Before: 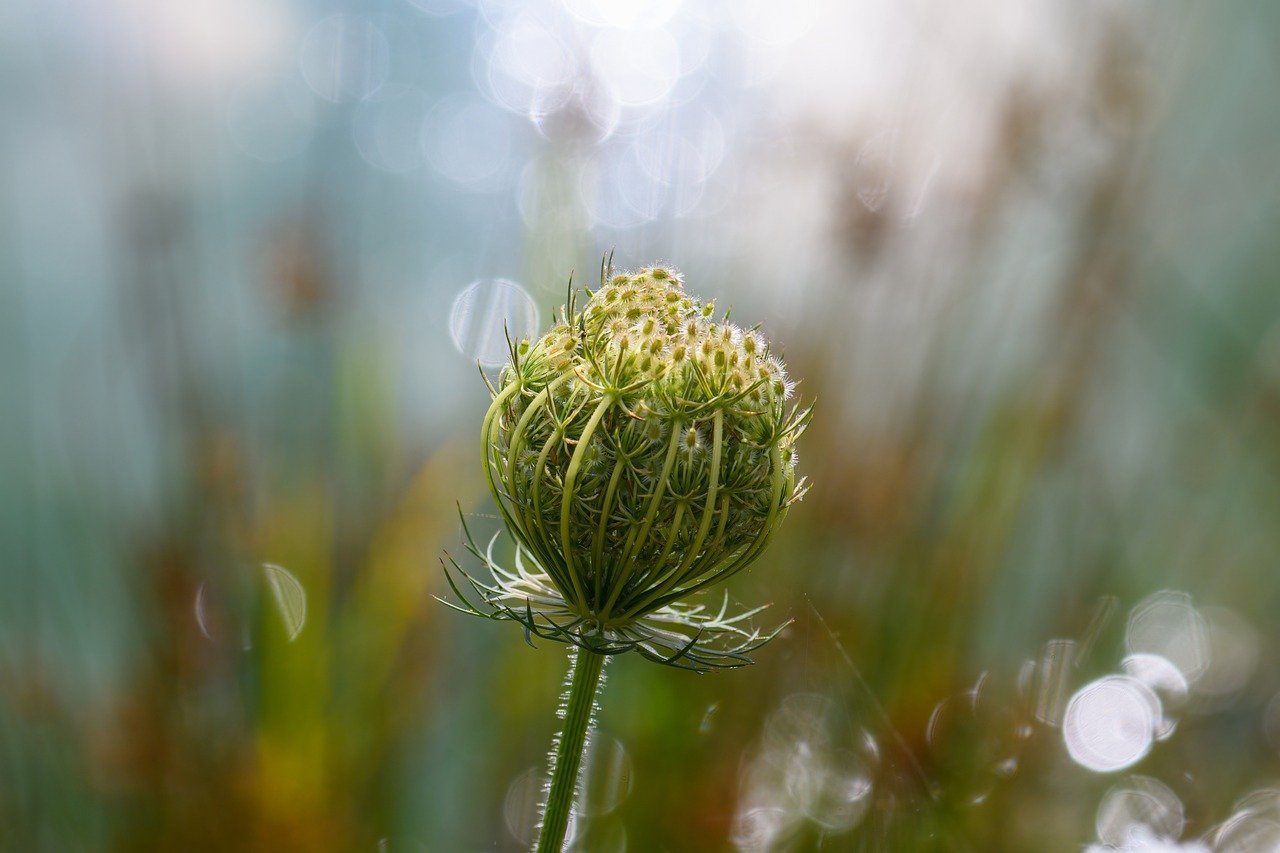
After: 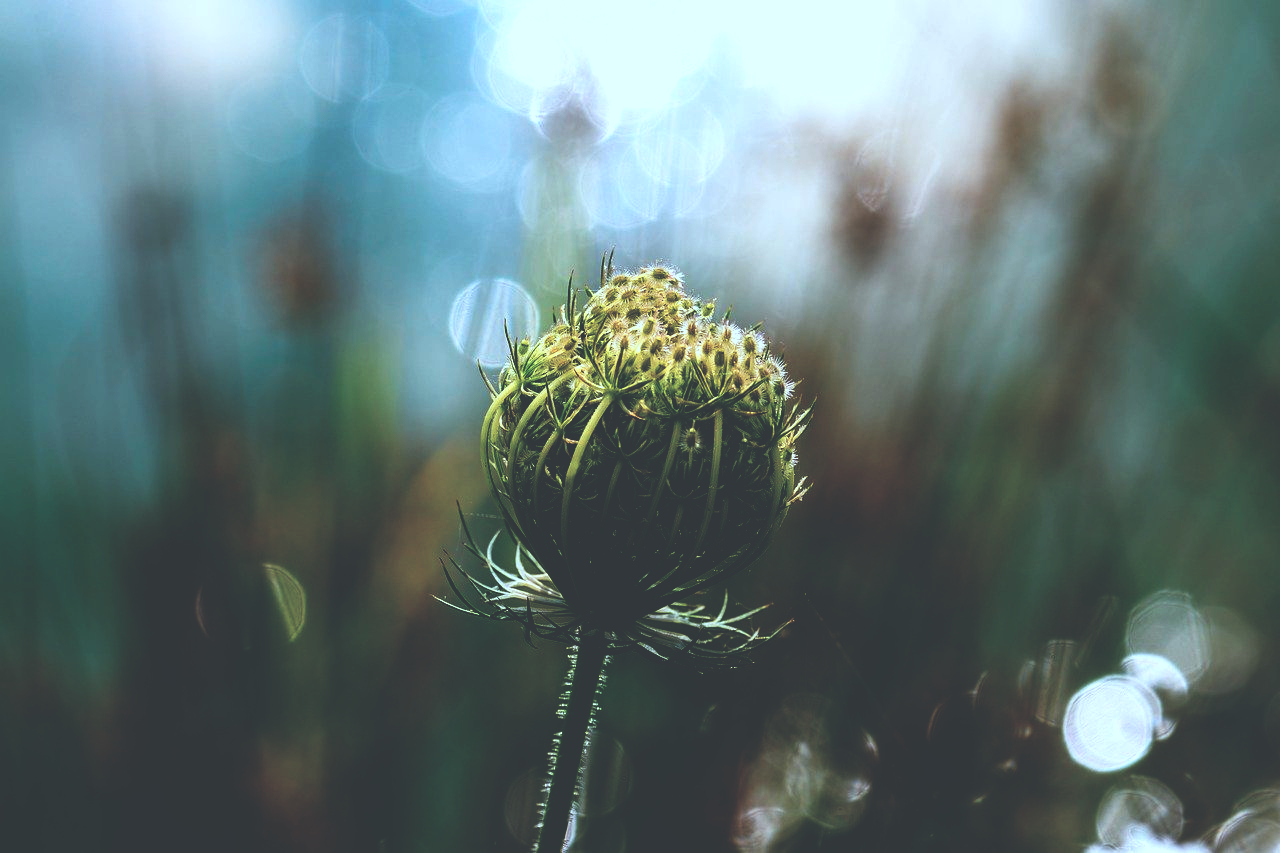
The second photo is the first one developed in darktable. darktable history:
color balance rgb: global vibrance 42.74%
base curve: curves: ch0 [(0, 0.036) (0.083, 0.04) (0.804, 1)], preserve colors none
color correction: highlights a* -12.64, highlights b* -18.1, saturation 0.7
